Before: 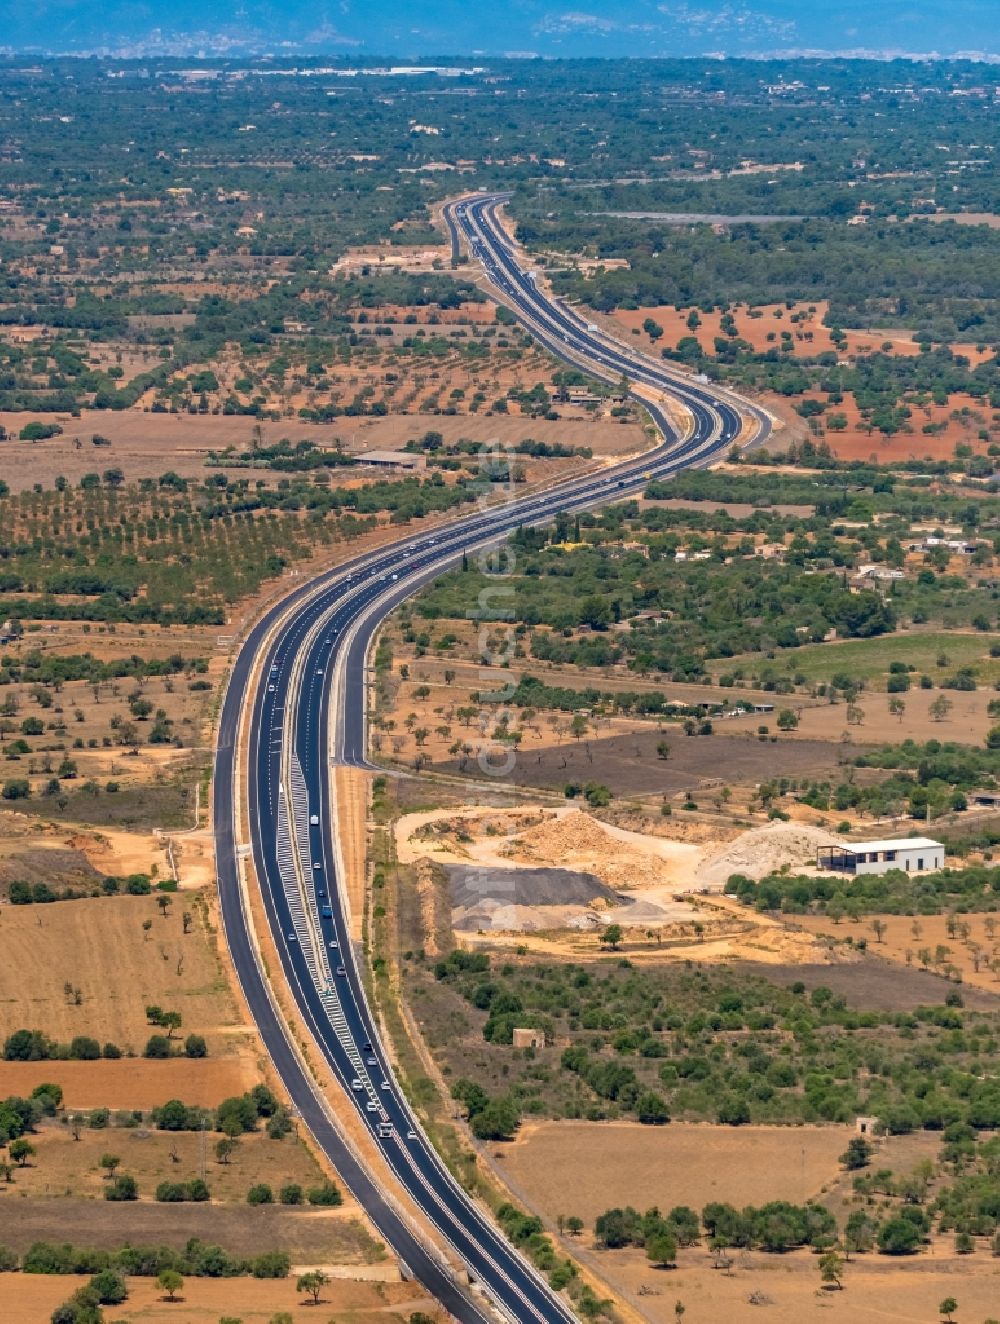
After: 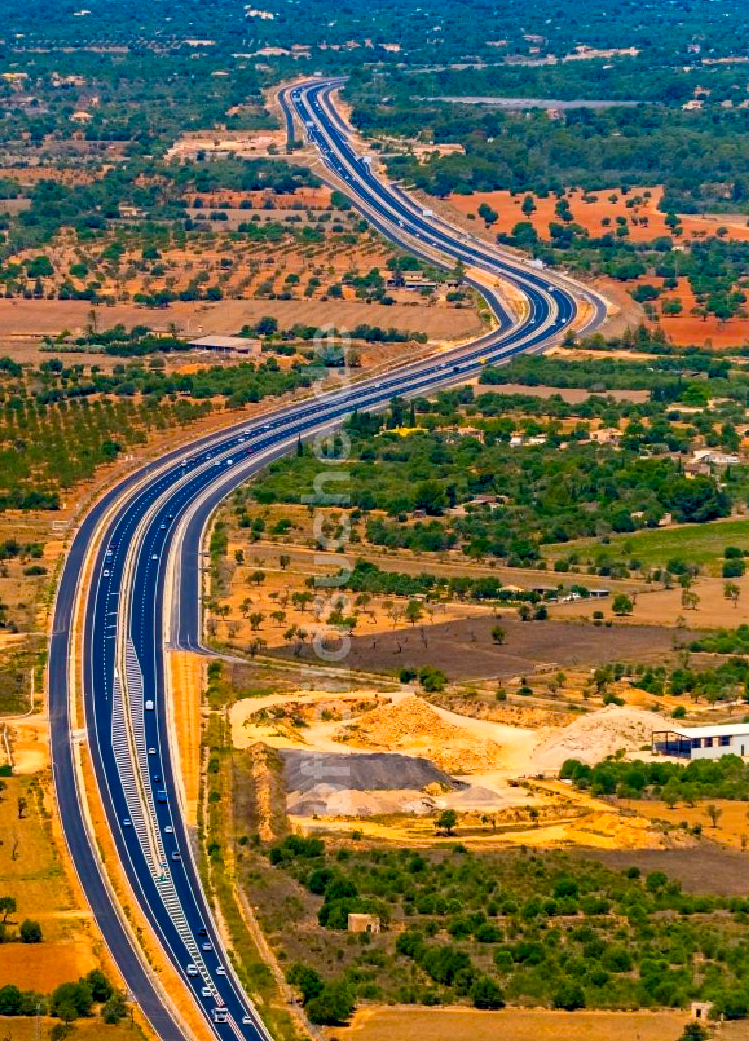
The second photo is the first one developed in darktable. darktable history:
contrast brightness saturation: contrast 0.171, saturation 0.301
crop: left 16.573%, top 8.753%, right 8.471%, bottom 12.599%
color balance rgb: shadows lift › chroma 0.987%, shadows lift › hue 114.25°, global offset › luminance -1.013%, perceptual saturation grading › global saturation 20%, perceptual saturation grading › highlights 2.94%, perceptual saturation grading › shadows 49.974%, global vibrance 20%
